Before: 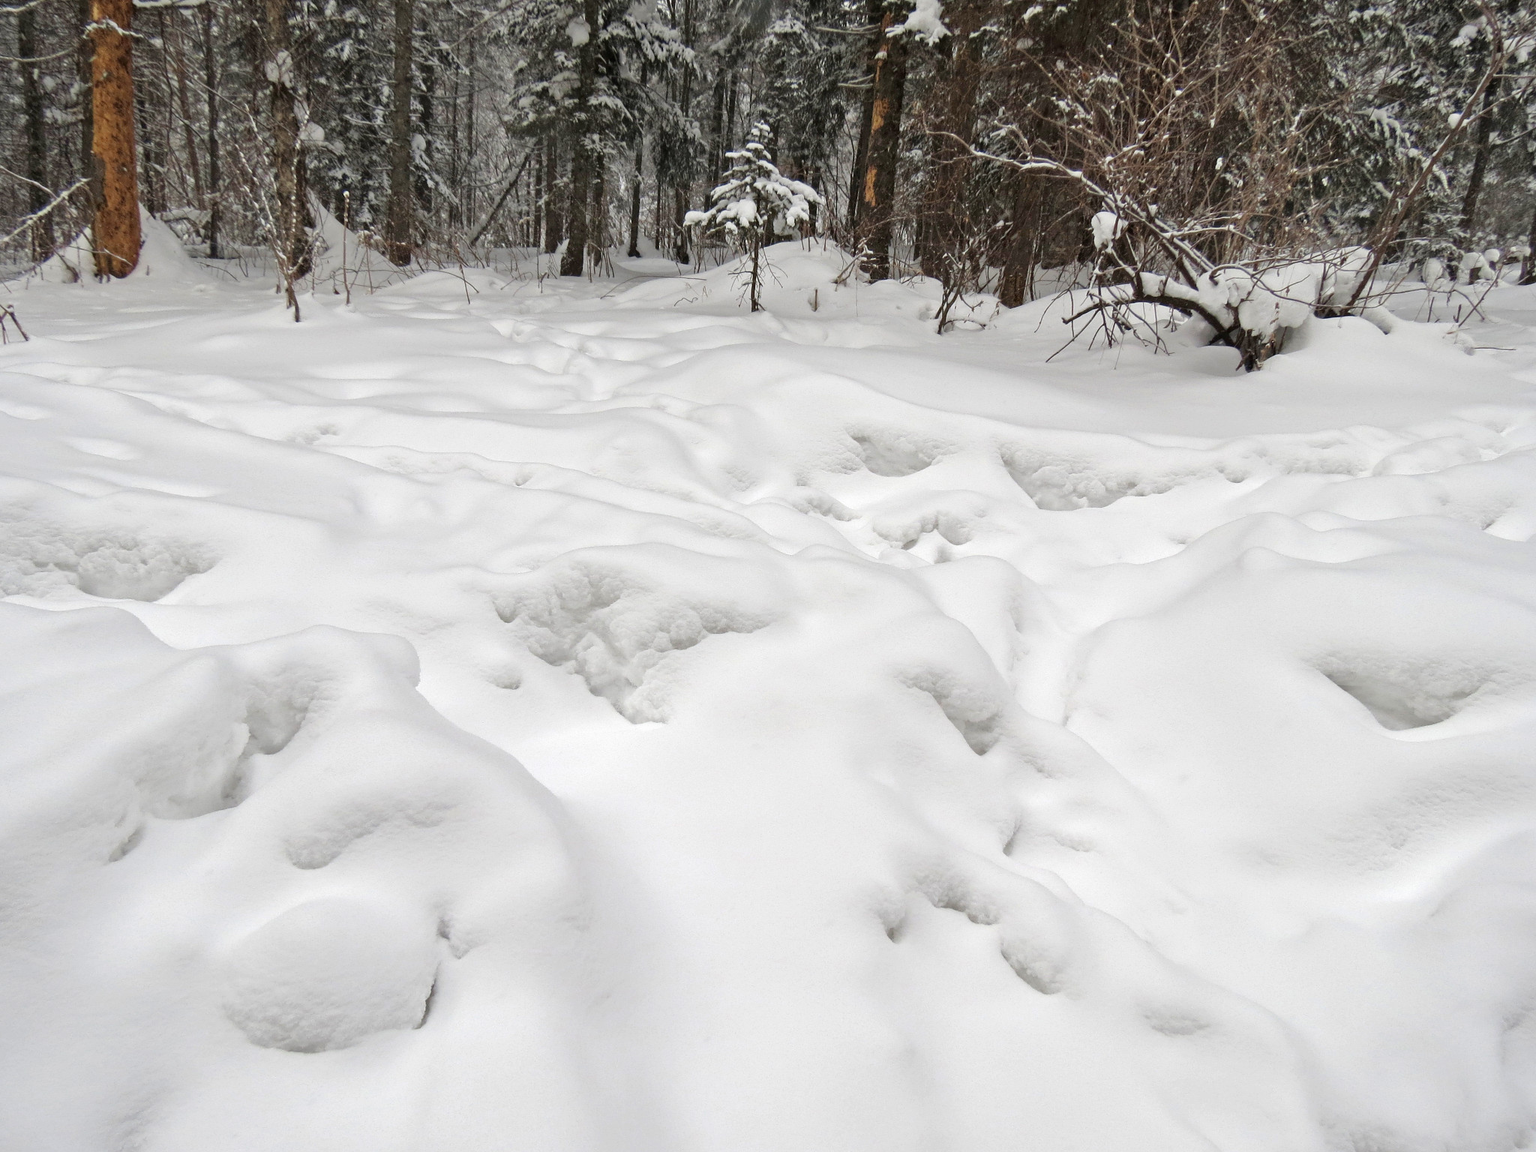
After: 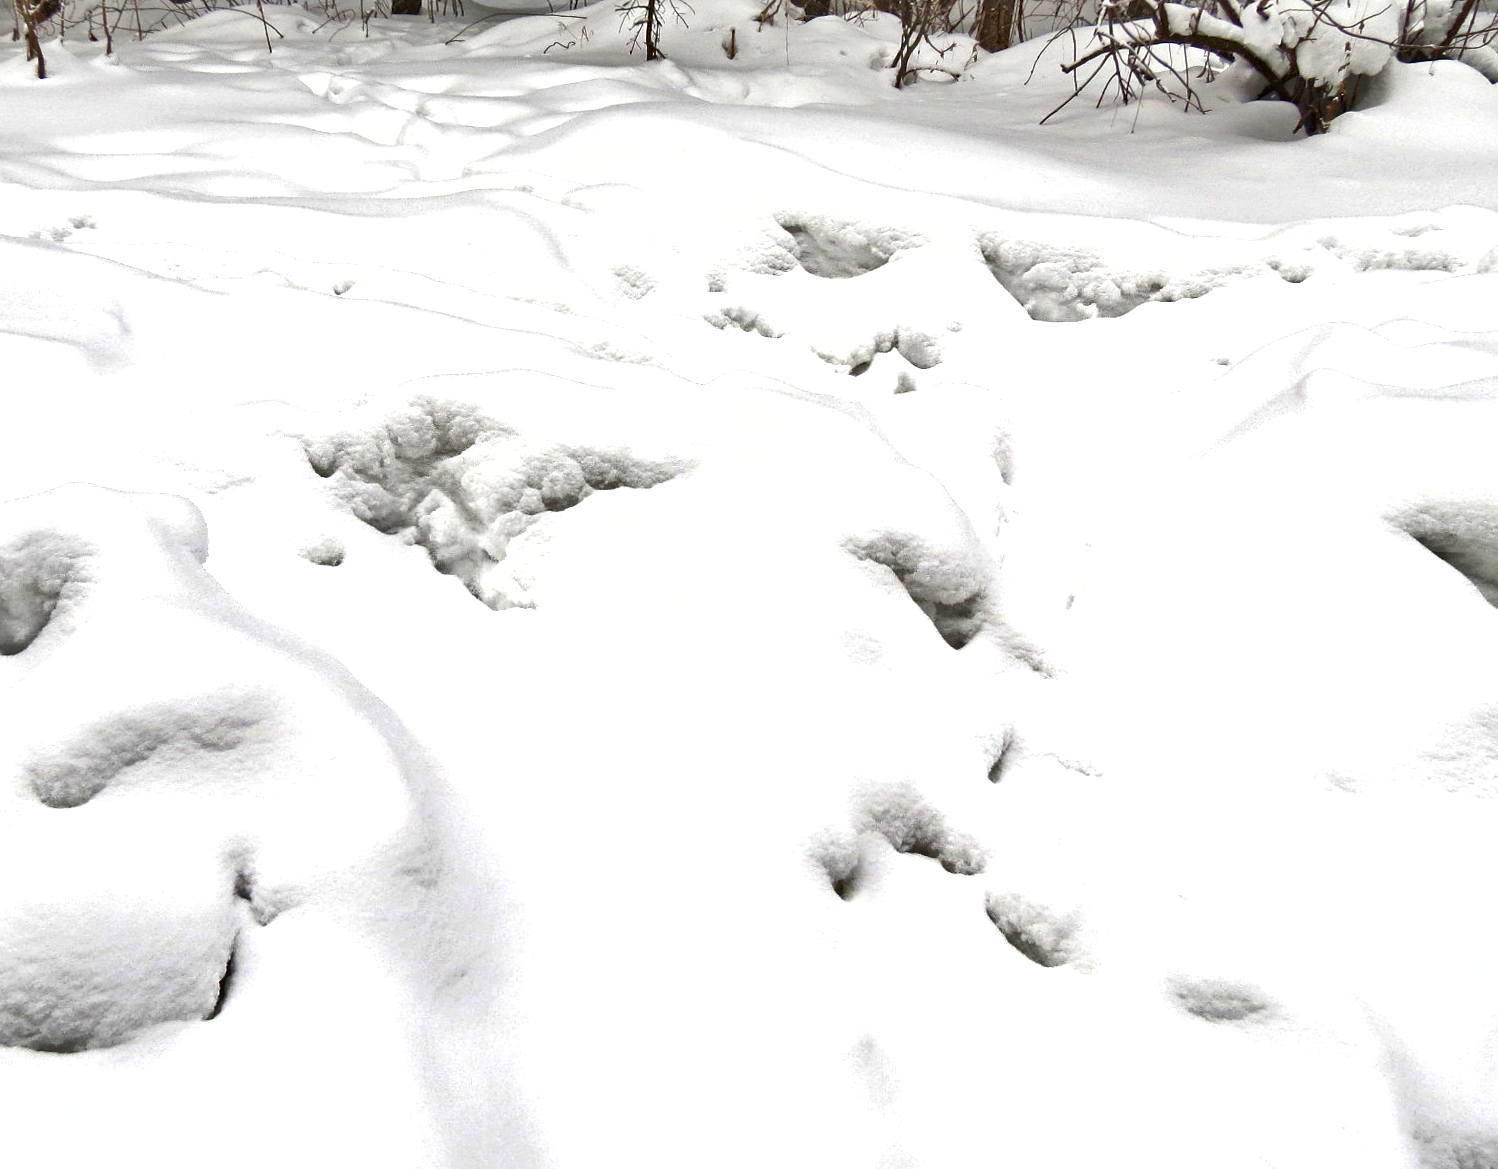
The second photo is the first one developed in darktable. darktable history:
shadows and highlights: radius 108.52, shadows 23.73, highlights -59.32, low approximation 0.01, soften with gaussian
crop: left 16.871%, top 22.857%, right 9.116%
color balance: output saturation 120%
exposure: black level correction -0.002, exposure 0.54 EV, compensate highlight preservation false
rotate and perspective: rotation -0.45°, automatic cropping original format, crop left 0.008, crop right 0.992, crop top 0.012, crop bottom 0.988
haze removal: compatibility mode true, adaptive false
